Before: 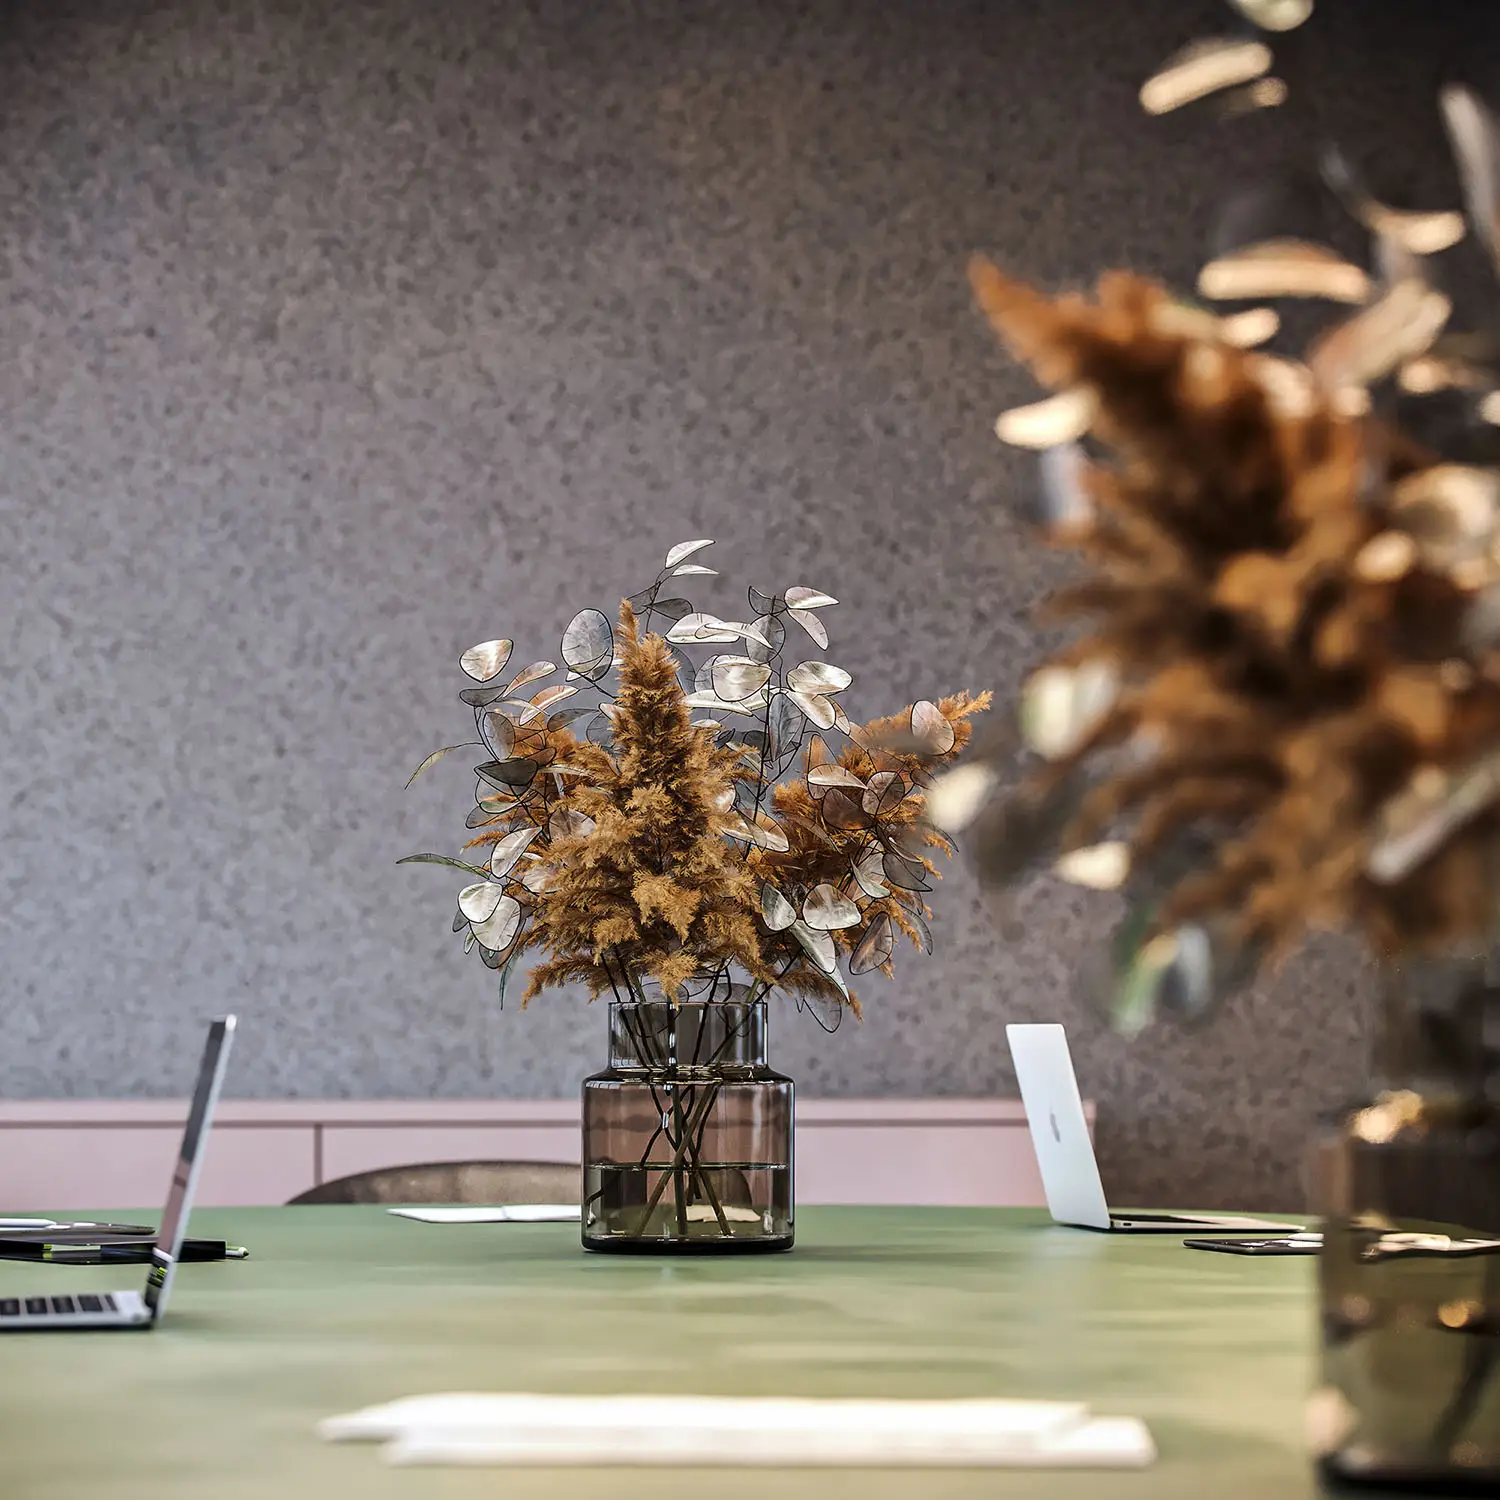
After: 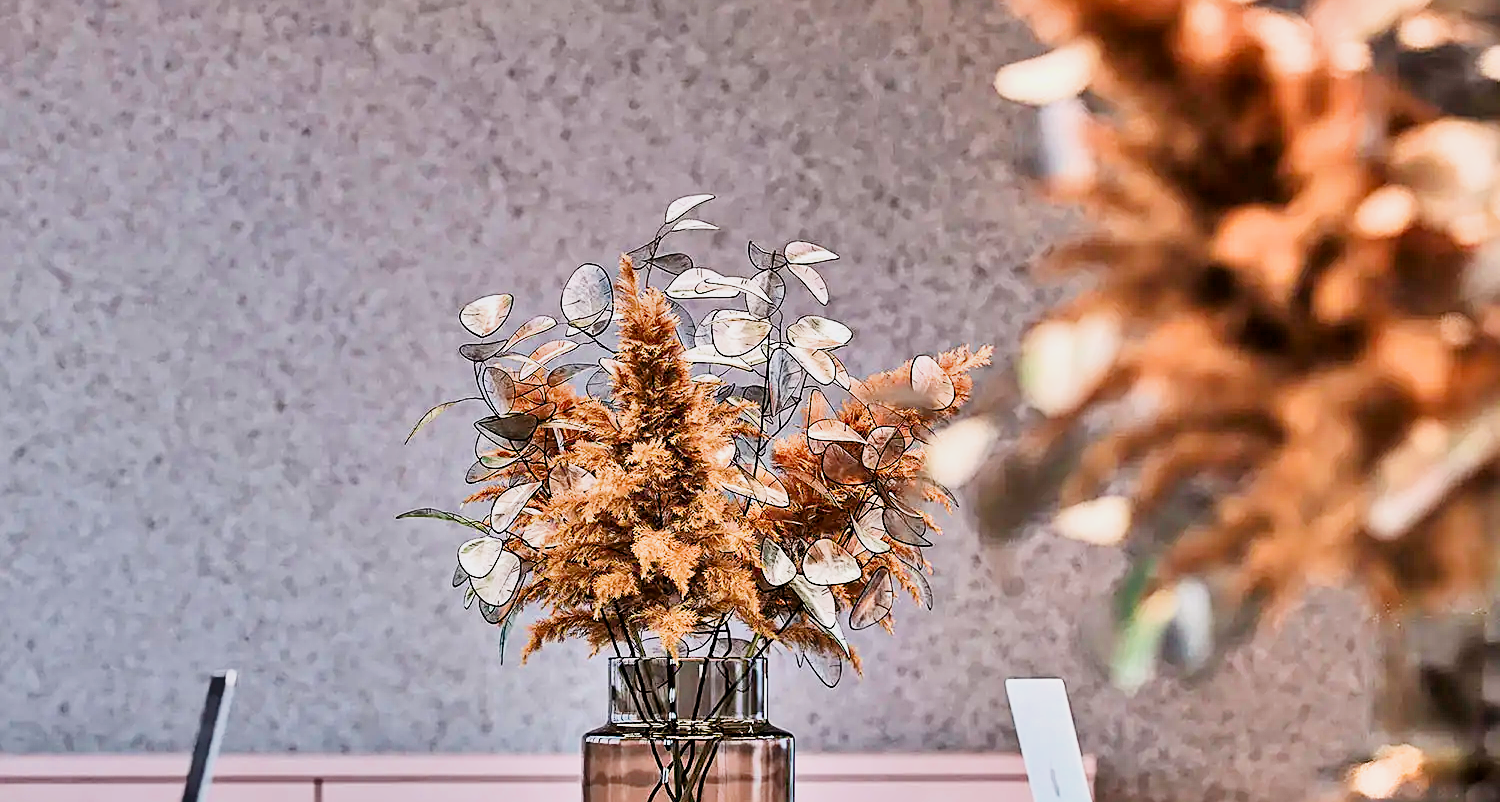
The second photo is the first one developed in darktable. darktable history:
filmic rgb: black relative exposure -6.68 EV, white relative exposure 4.56 EV, hardness 3.25
sharpen: on, module defaults
contrast brightness saturation: contrast 0.1, brightness 0.02, saturation 0.02
white balance: red 1.004, blue 1.024
exposure: black level correction 0, exposure 1.9 EV, compensate highlight preservation false
crop and rotate: top 23.043%, bottom 23.437%
shadows and highlights: white point adjustment -3.64, highlights -63.34, highlights color adjustment 42%, soften with gaussian
